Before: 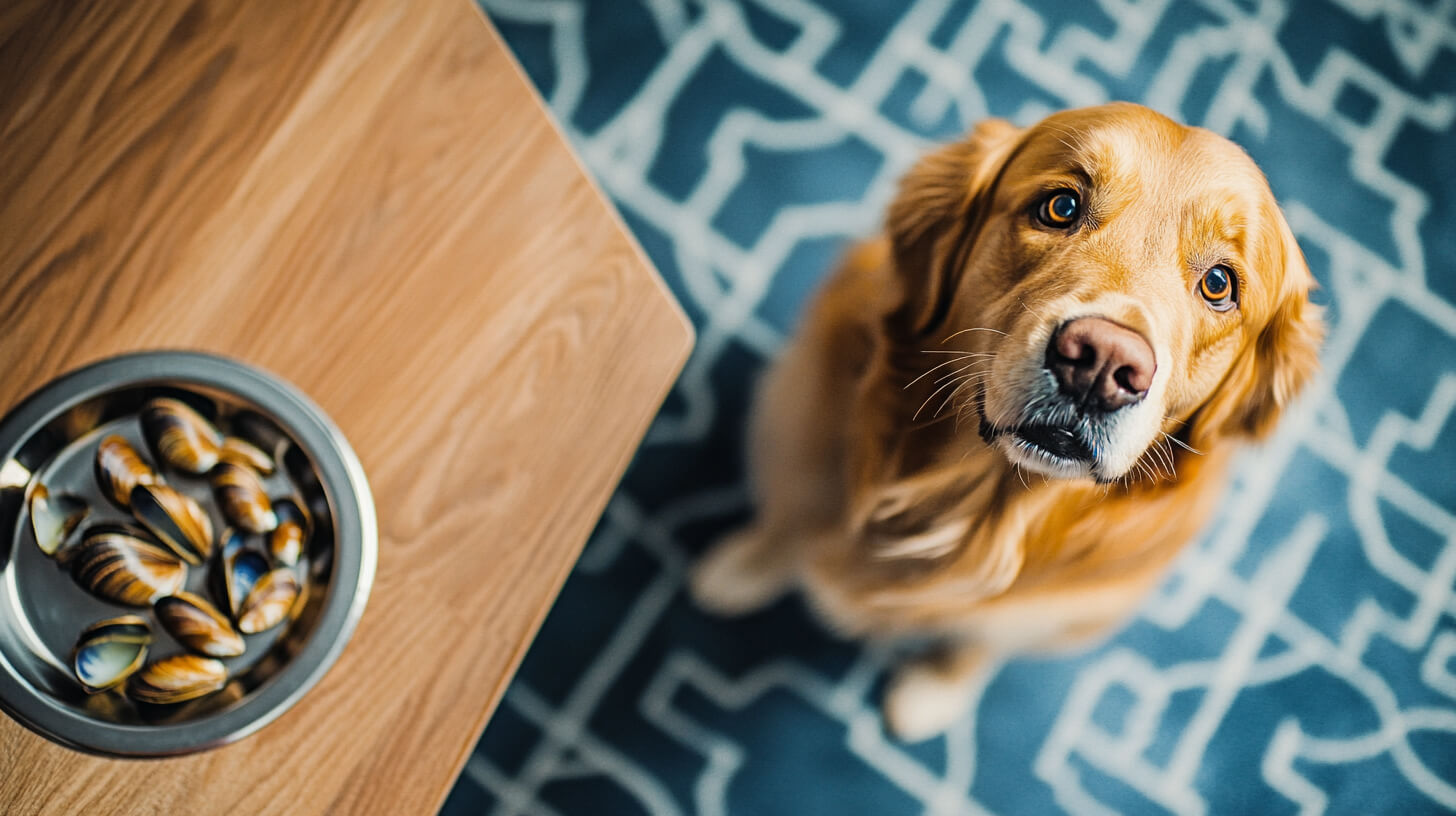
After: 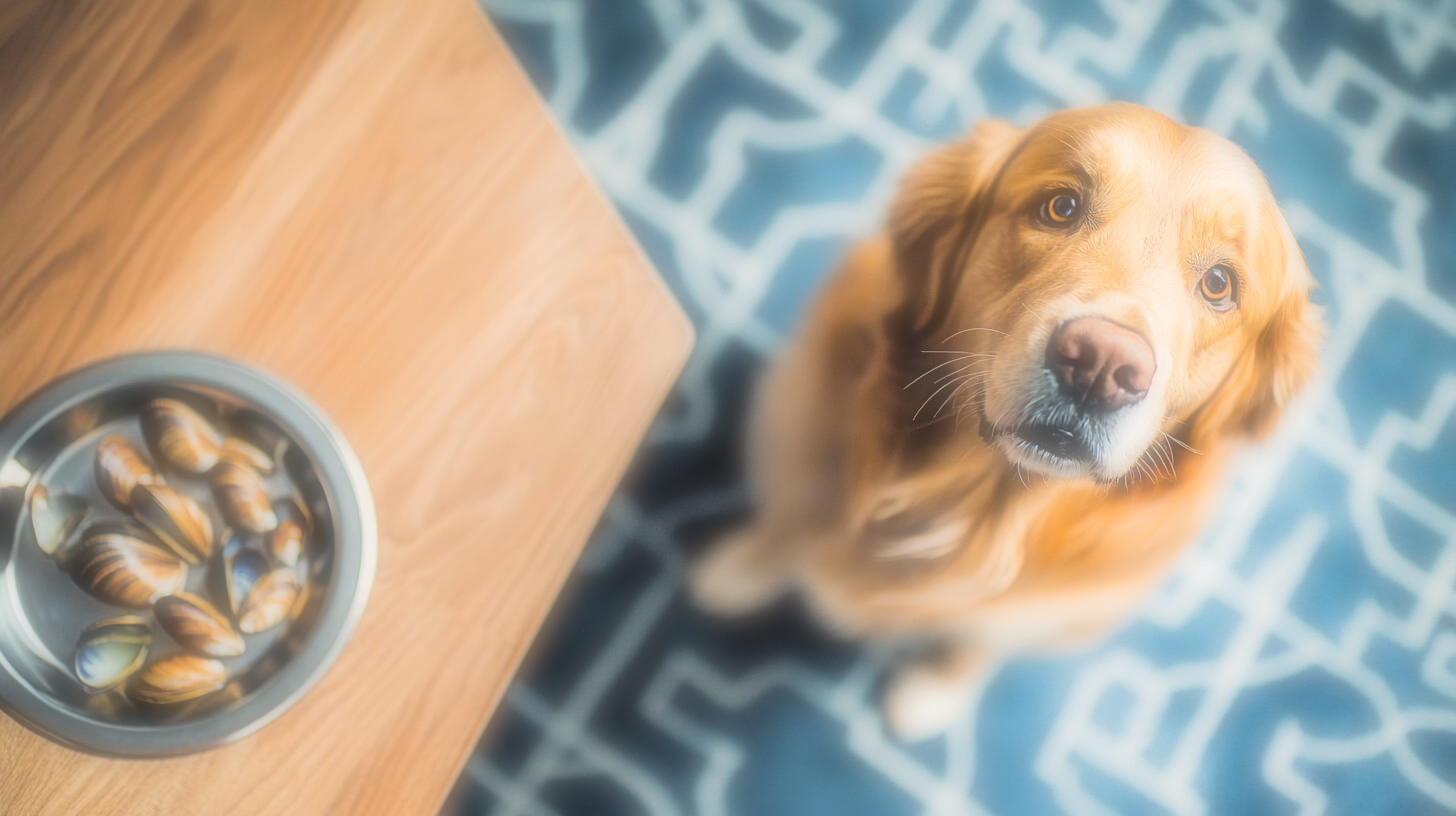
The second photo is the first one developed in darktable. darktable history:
soften: on, module defaults
contrast brightness saturation: brightness 0.28
